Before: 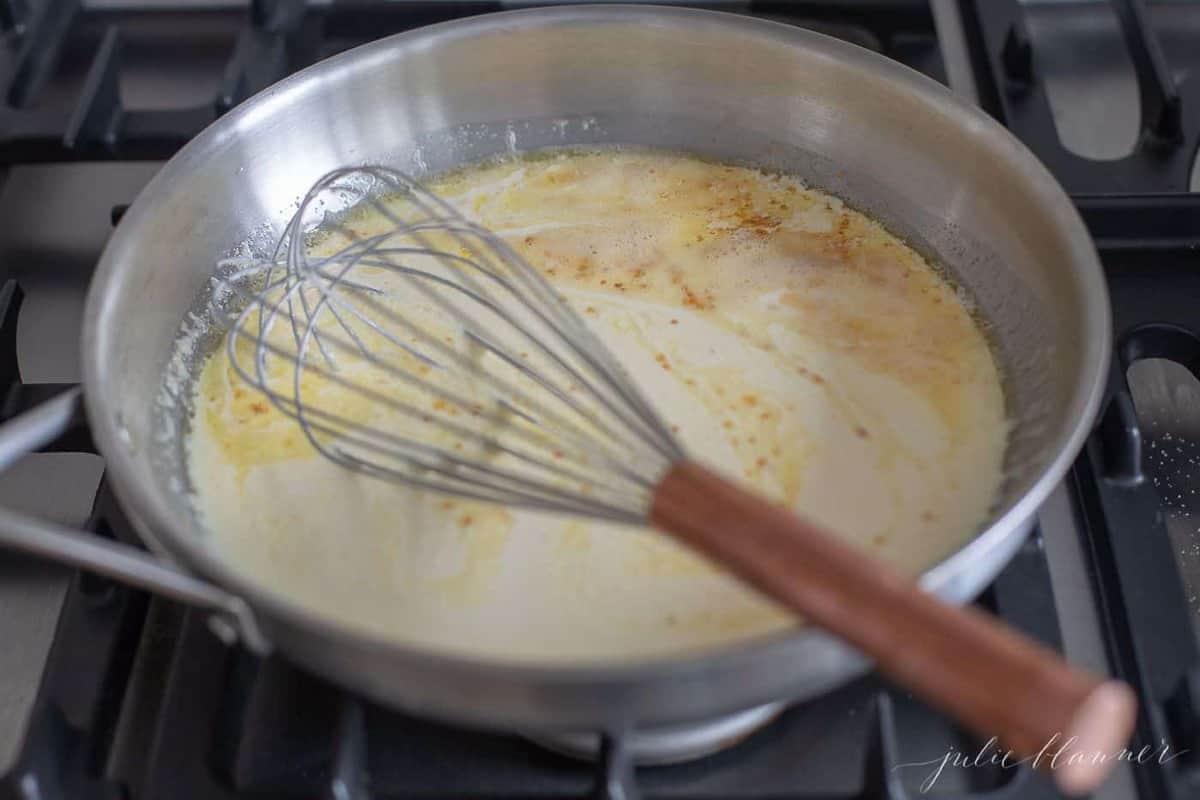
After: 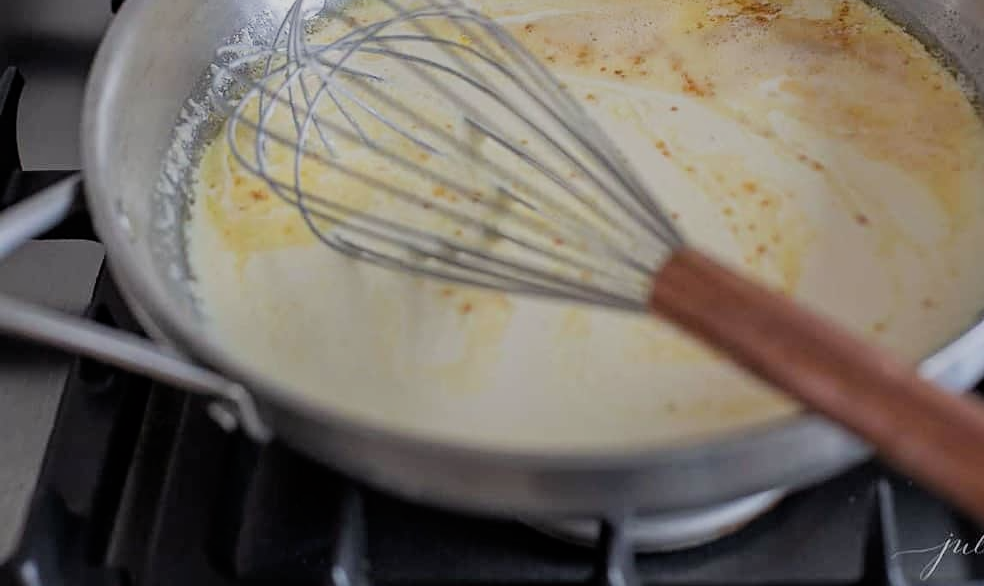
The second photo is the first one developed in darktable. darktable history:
filmic rgb: black relative exposure -7.65 EV, white relative exposure 4.56 EV, hardness 3.61, iterations of high-quality reconstruction 0
contrast equalizer: y [[0.502, 0.505, 0.512, 0.529, 0.564, 0.588], [0.5 ×6], [0.502, 0.505, 0.512, 0.529, 0.564, 0.588], [0, 0.001, 0.001, 0.004, 0.008, 0.011], [0, 0.001, 0.001, 0.004, 0.008, 0.011]]
crop: top 26.713%, right 17.953%
